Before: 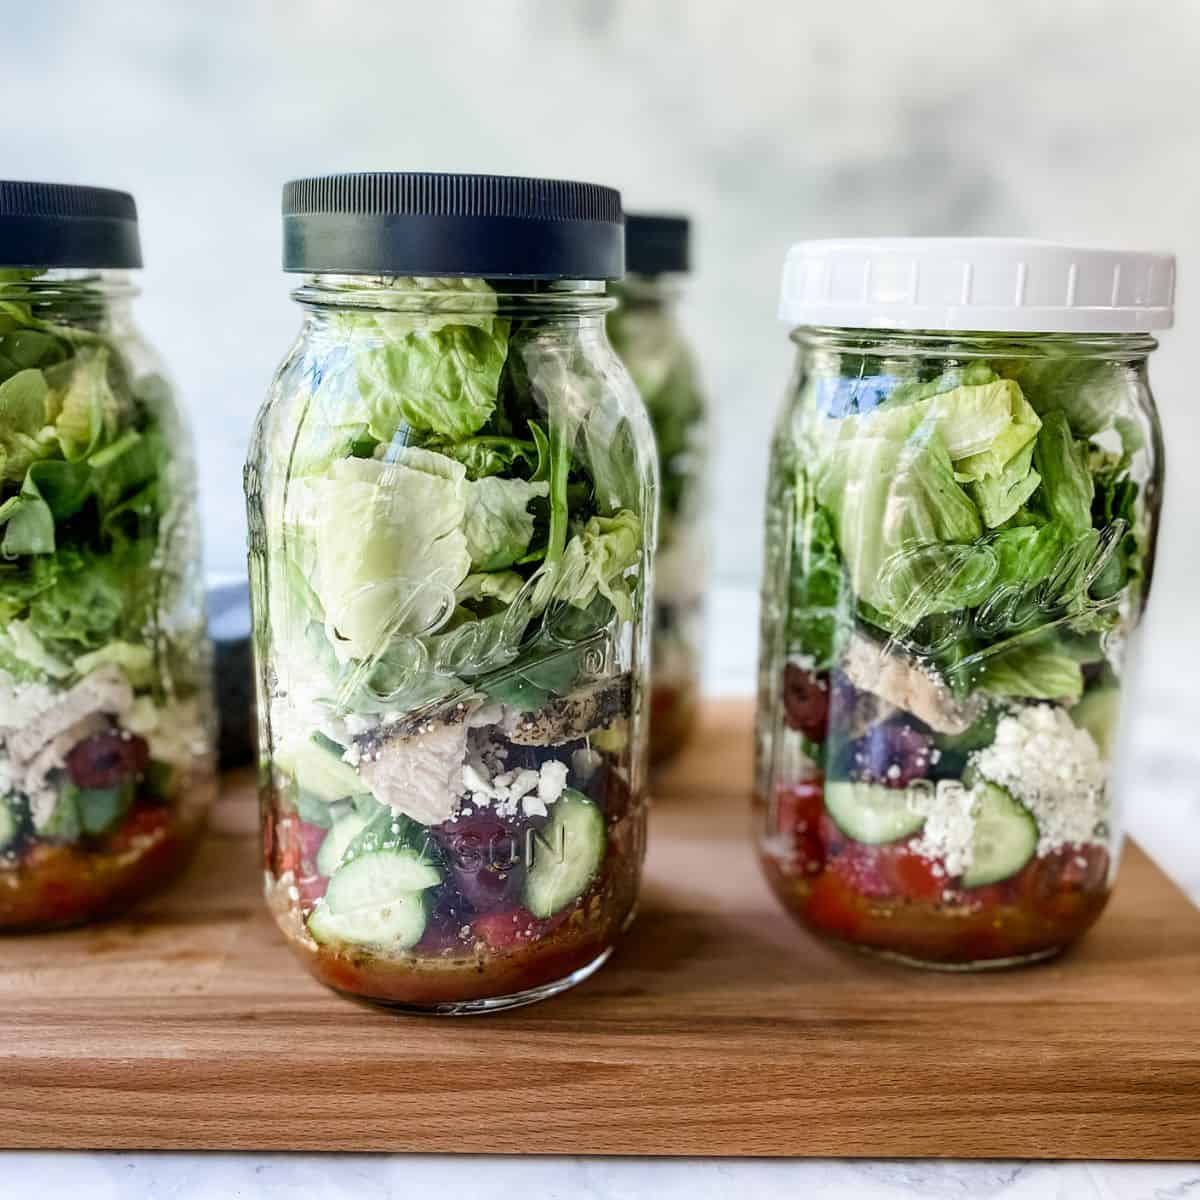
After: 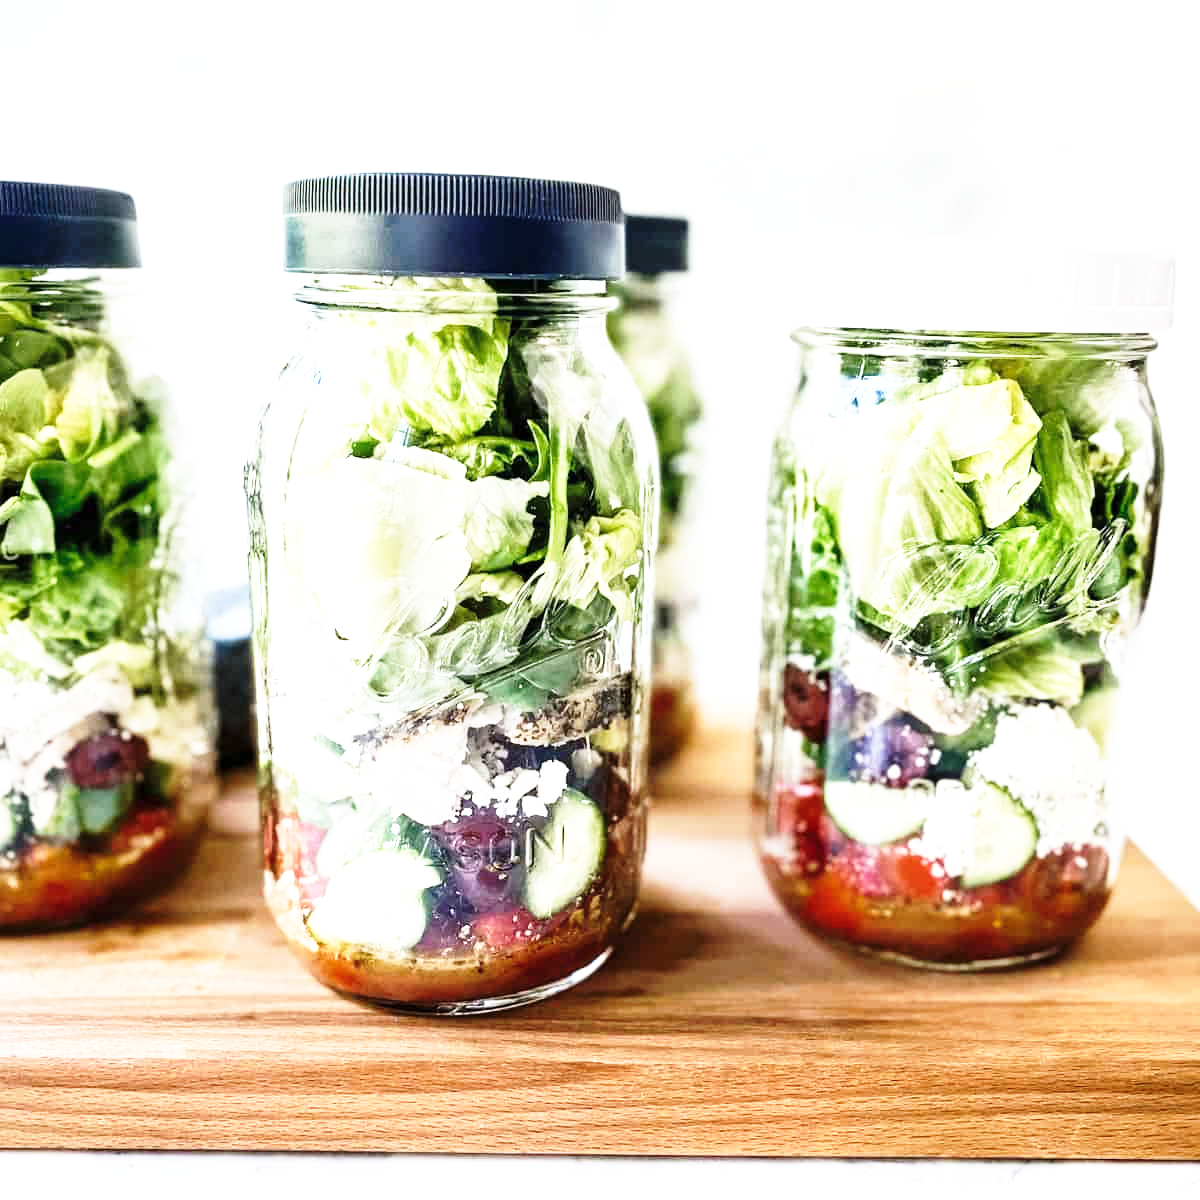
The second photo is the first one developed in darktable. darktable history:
tone equalizer: on, module defaults
color correction: saturation 0.85
exposure: exposure 0.559 EV, compensate highlight preservation false
base curve: curves: ch0 [(0, 0) (0.026, 0.03) (0.109, 0.232) (0.351, 0.748) (0.669, 0.968) (1, 1)], preserve colors none
